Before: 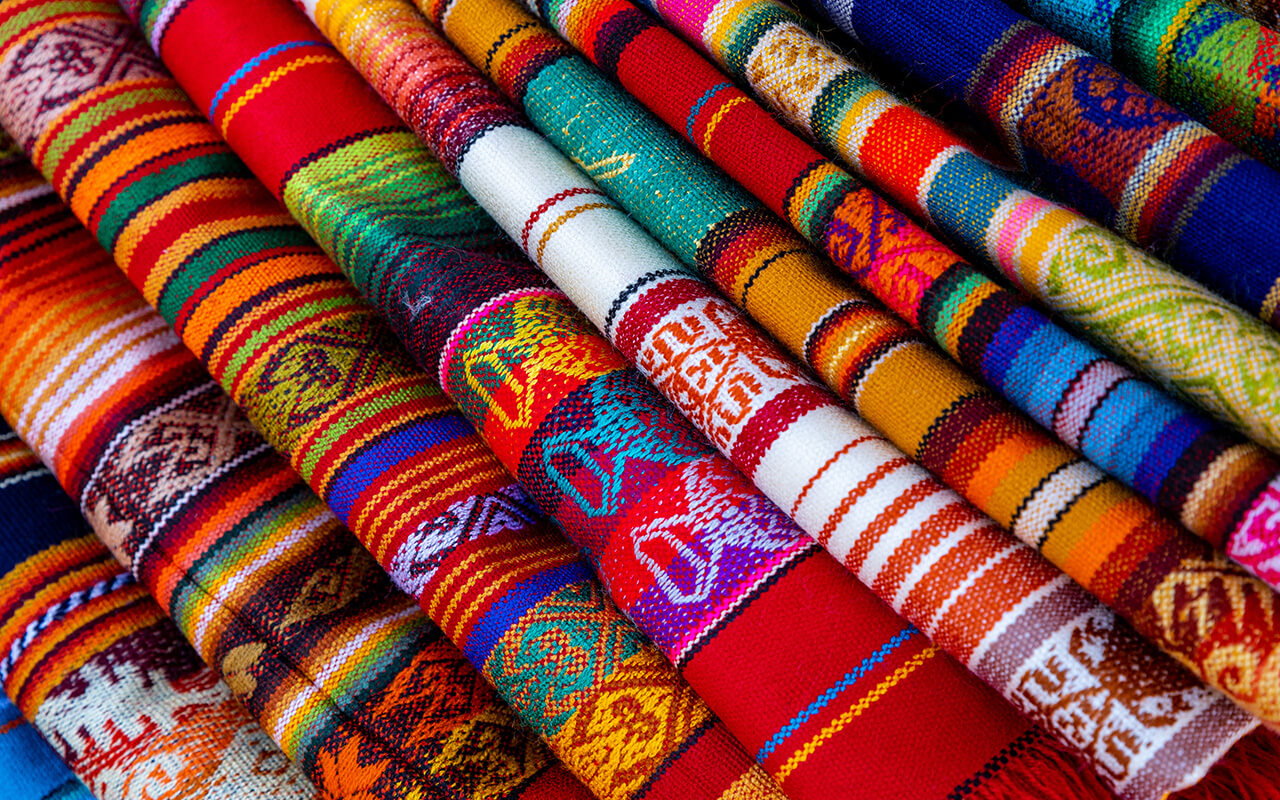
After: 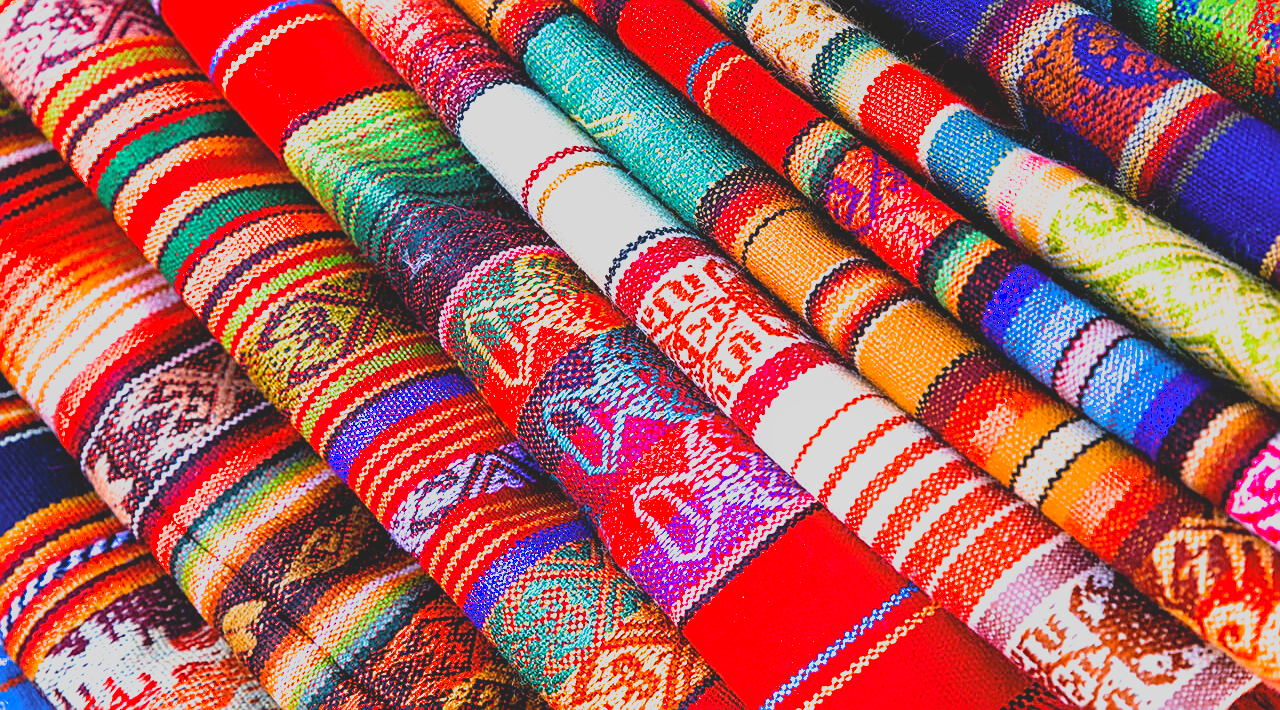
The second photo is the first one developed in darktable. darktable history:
crop and rotate: top 5.45%, bottom 5.723%
contrast brightness saturation: contrast -0.275
sharpen: amount 0.591
tone equalizer: on, module defaults
filmic rgb: black relative exposure -12.72 EV, white relative exposure 2.8 EV, target black luminance 0%, hardness 8.5, latitude 71.13%, contrast 1.134, shadows ↔ highlights balance -0.679%, preserve chrominance RGB euclidean norm, color science v5 (2021), iterations of high-quality reconstruction 0, contrast in shadows safe, contrast in highlights safe
shadows and highlights: radius 90.5, shadows -14.99, white point adjustment 0.199, highlights 32.74, compress 48.66%, shadows color adjustment 99.17%, highlights color adjustment 0.824%, soften with gaussian
exposure: black level correction 0, exposure 1.454 EV, compensate highlight preservation false
